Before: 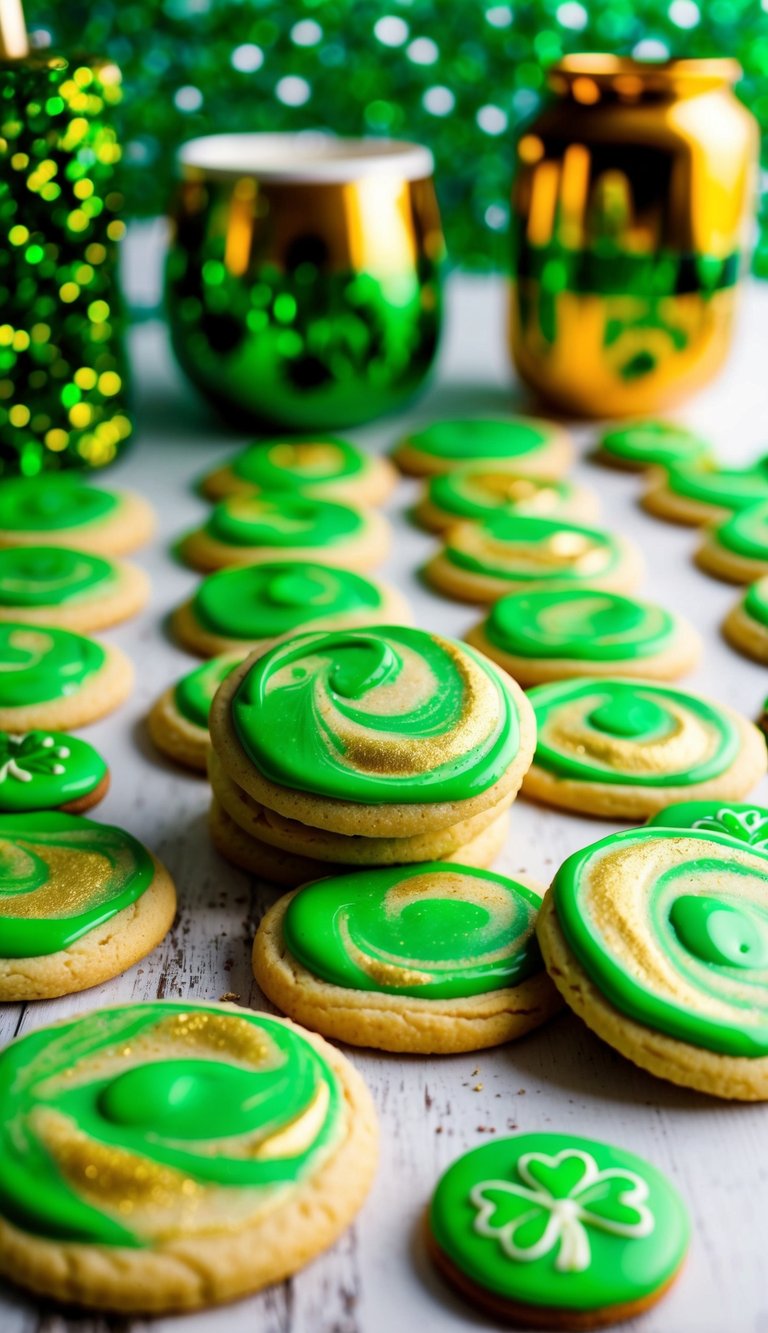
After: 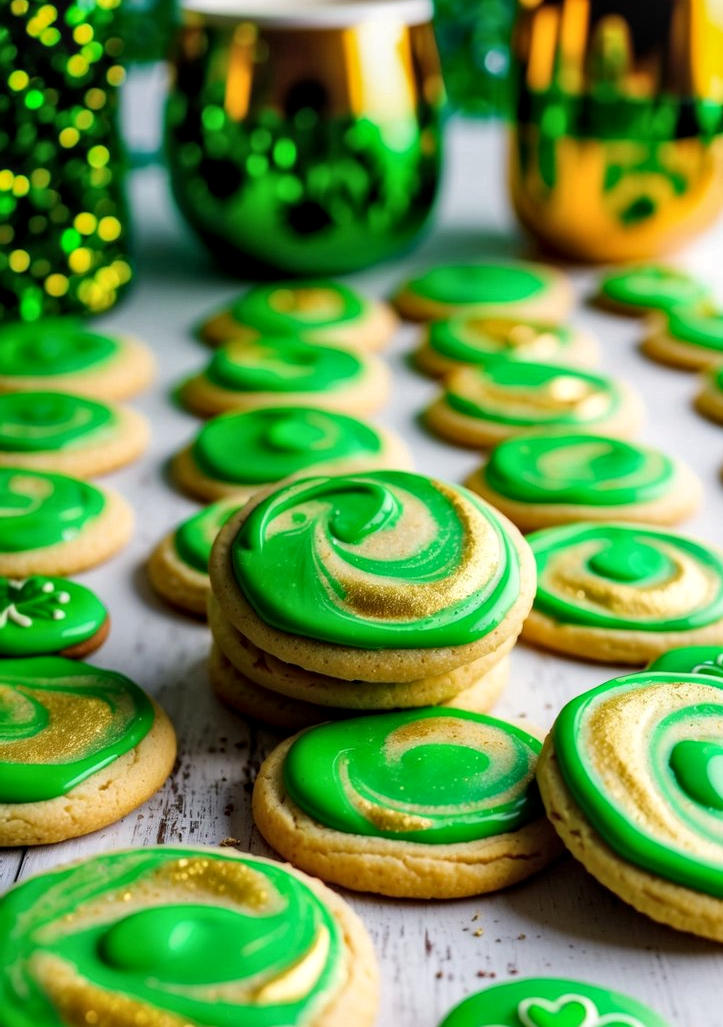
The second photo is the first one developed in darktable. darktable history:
local contrast: on, module defaults
base curve: preserve colors none
crop and rotate: angle 0.03°, top 11.643%, right 5.651%, bottom 11.189%
rgb curve: mode RGB, independent channels
